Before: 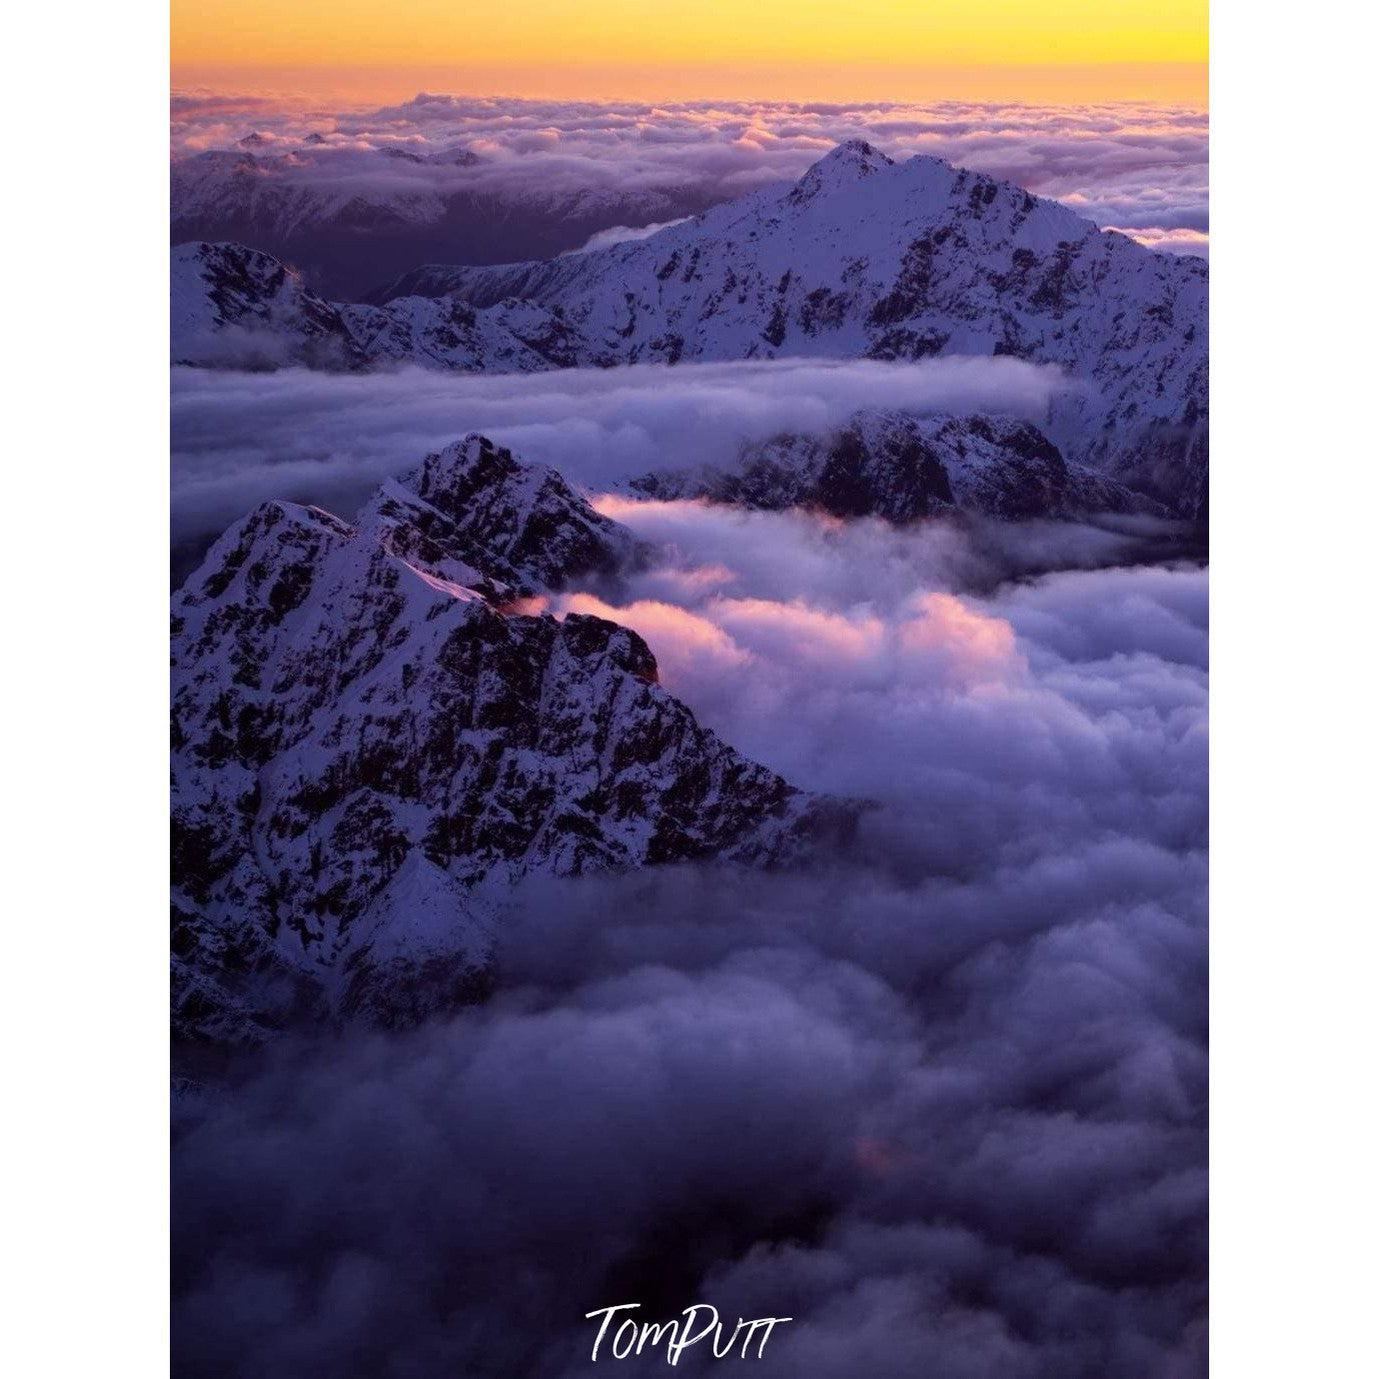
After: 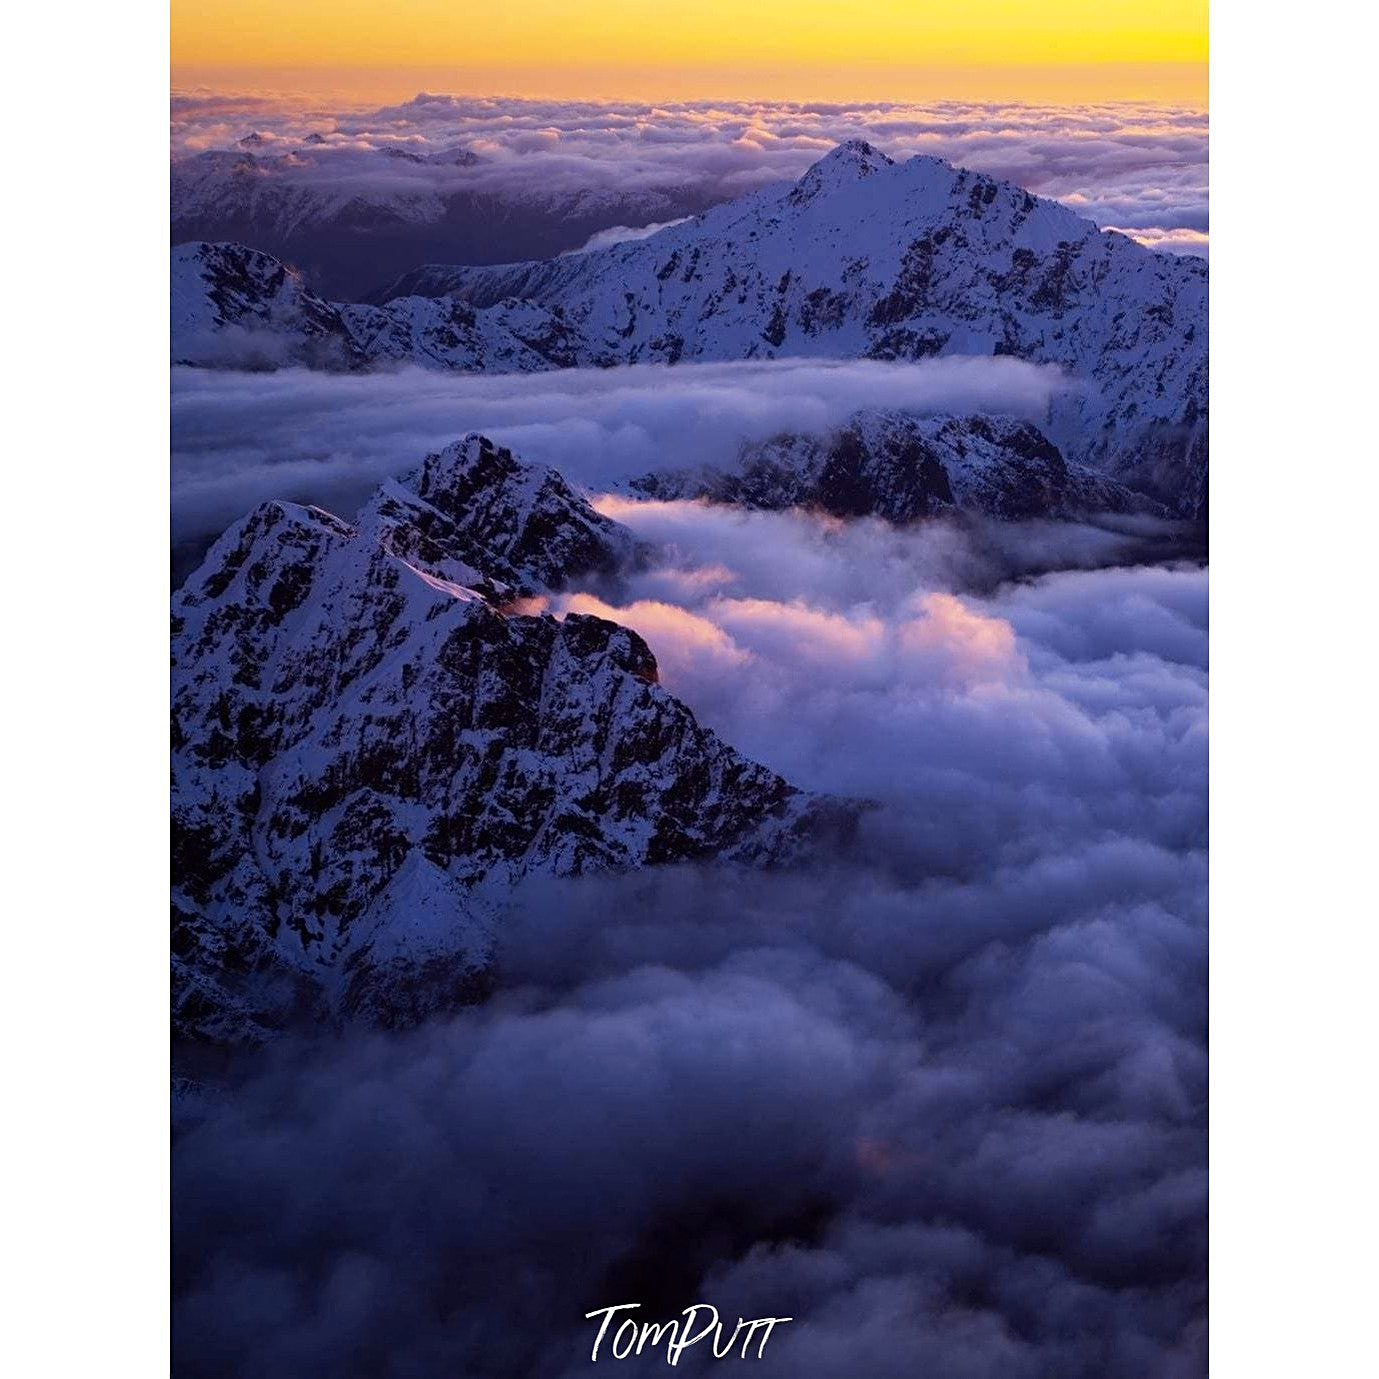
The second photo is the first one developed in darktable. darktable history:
sharpen: on, module defaults
color contrast: green-magenta contrast 0.8, blue-yellow contrast 1.1, unbound 0
